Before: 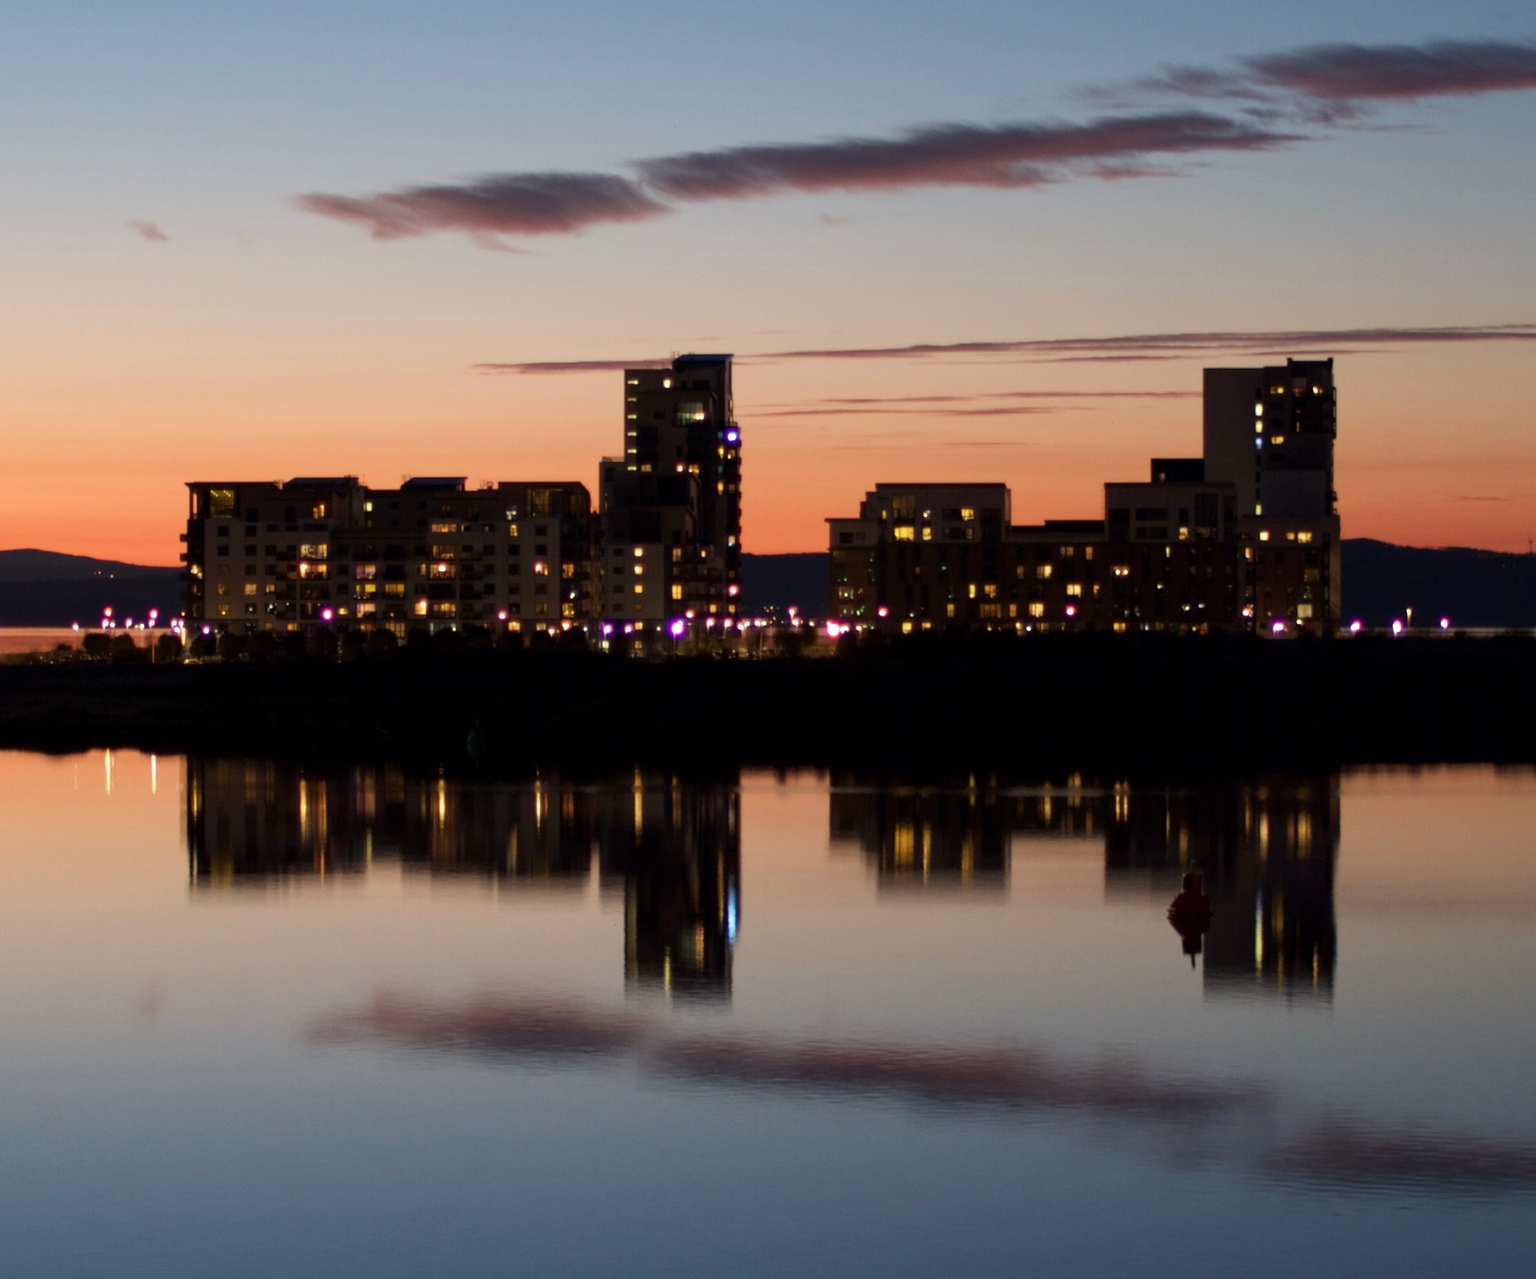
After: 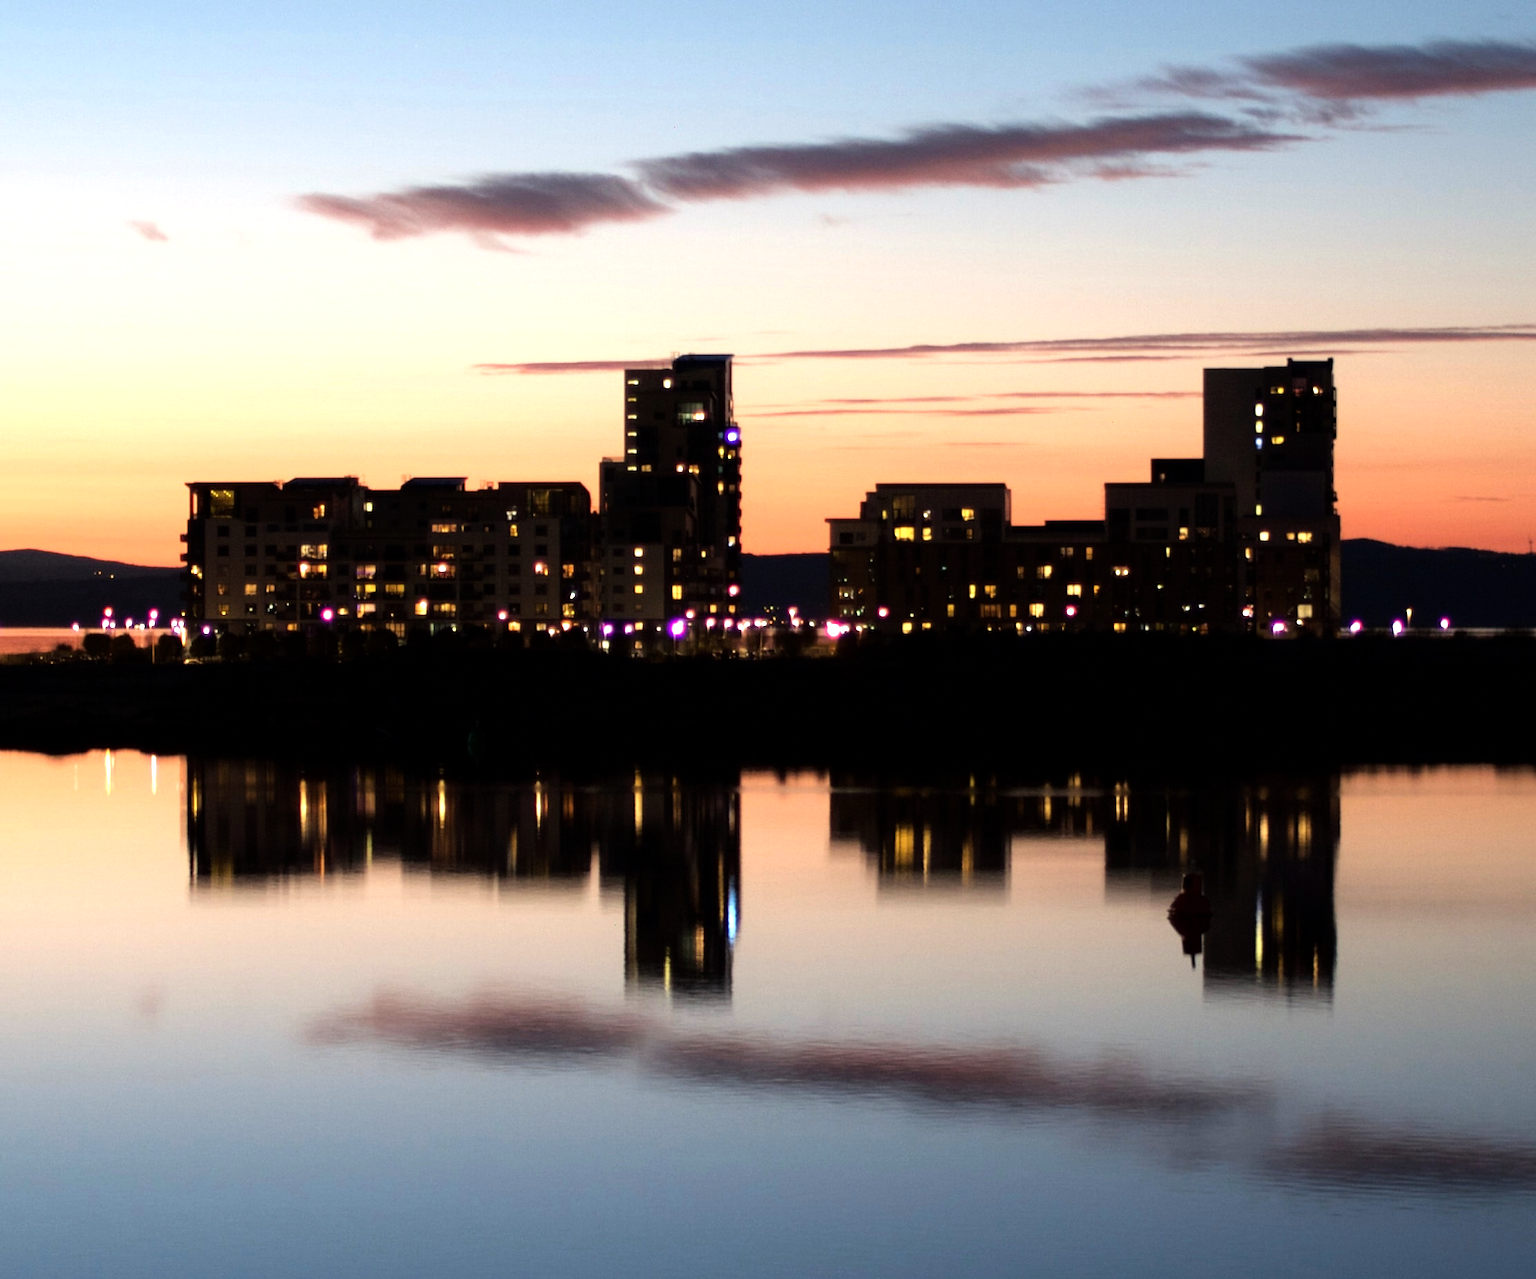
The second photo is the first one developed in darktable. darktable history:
tone equalizer: -8 EV -1.08 EV, -7 EV -1.01 EV, -6 EV -0.852 EV, -5 EV -0.553 EV, -3 EV 0.548 EV, -2 EV 0.858 EV, -1 EV 1 EV, +0 EV 1.07 EV
